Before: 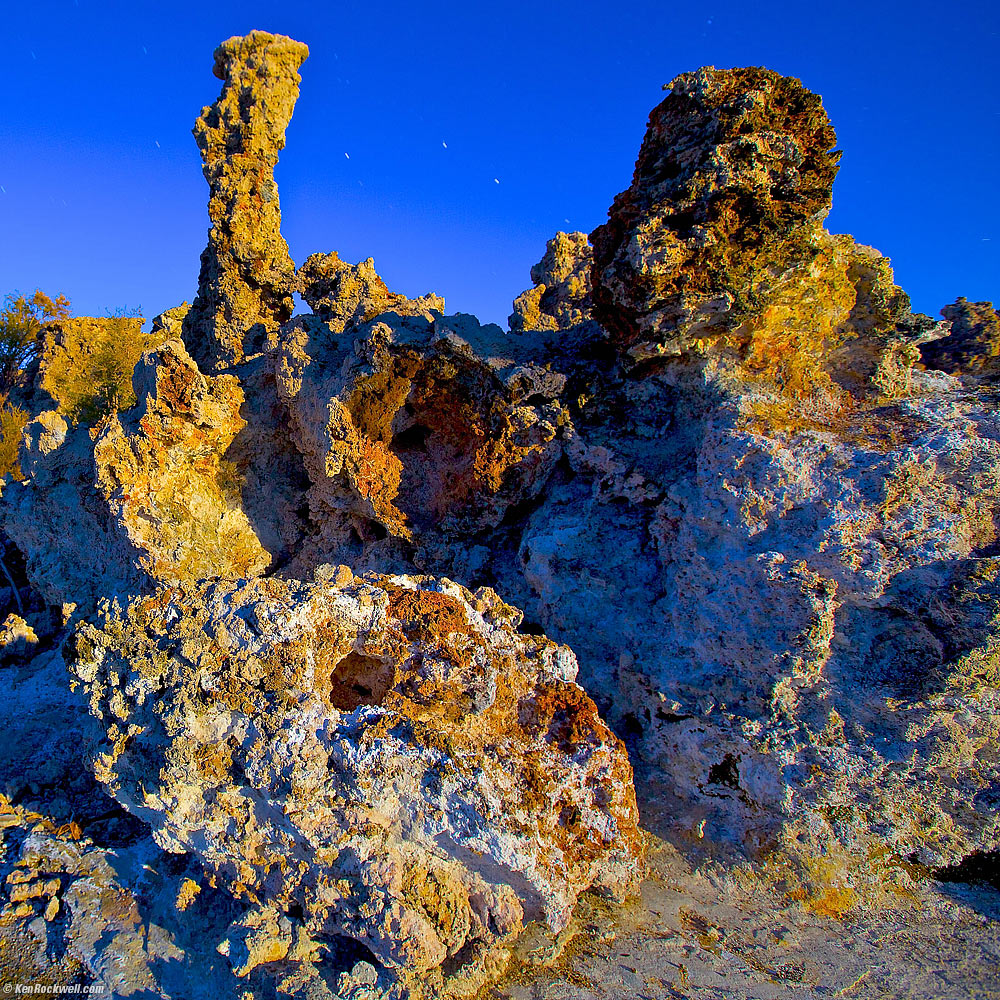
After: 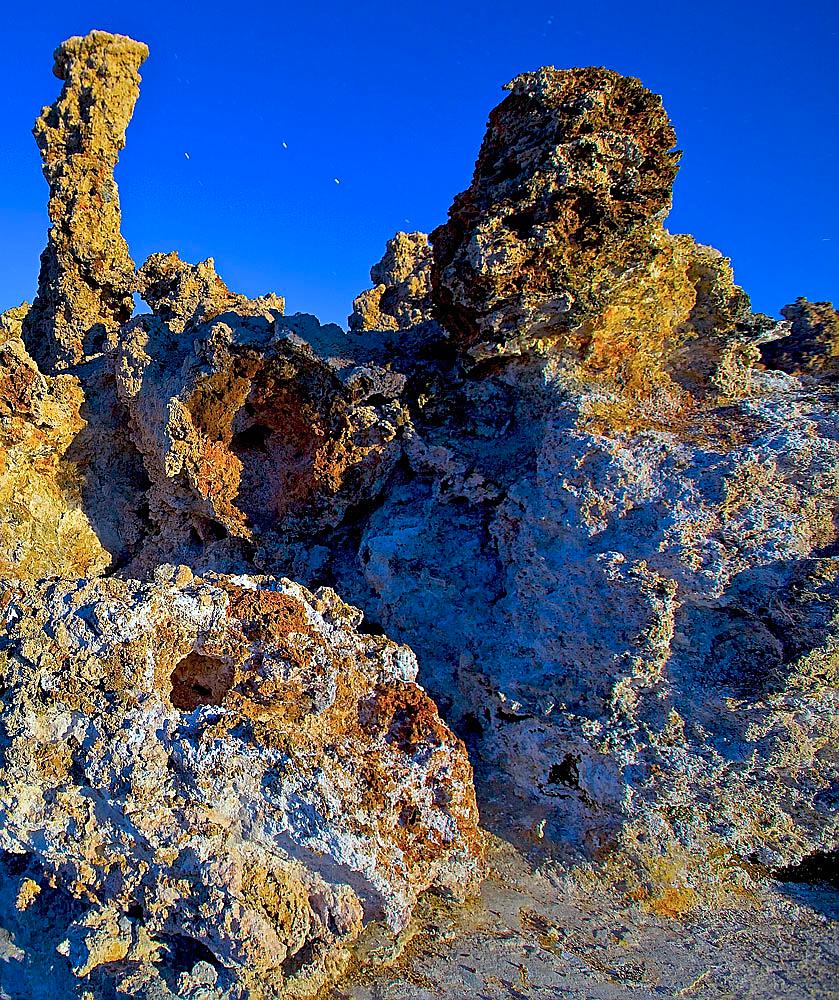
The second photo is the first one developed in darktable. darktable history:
crop: left 16.079%
color correction: highlights a* -4.11, highlights b* -11
sharpen: on, module defaults
